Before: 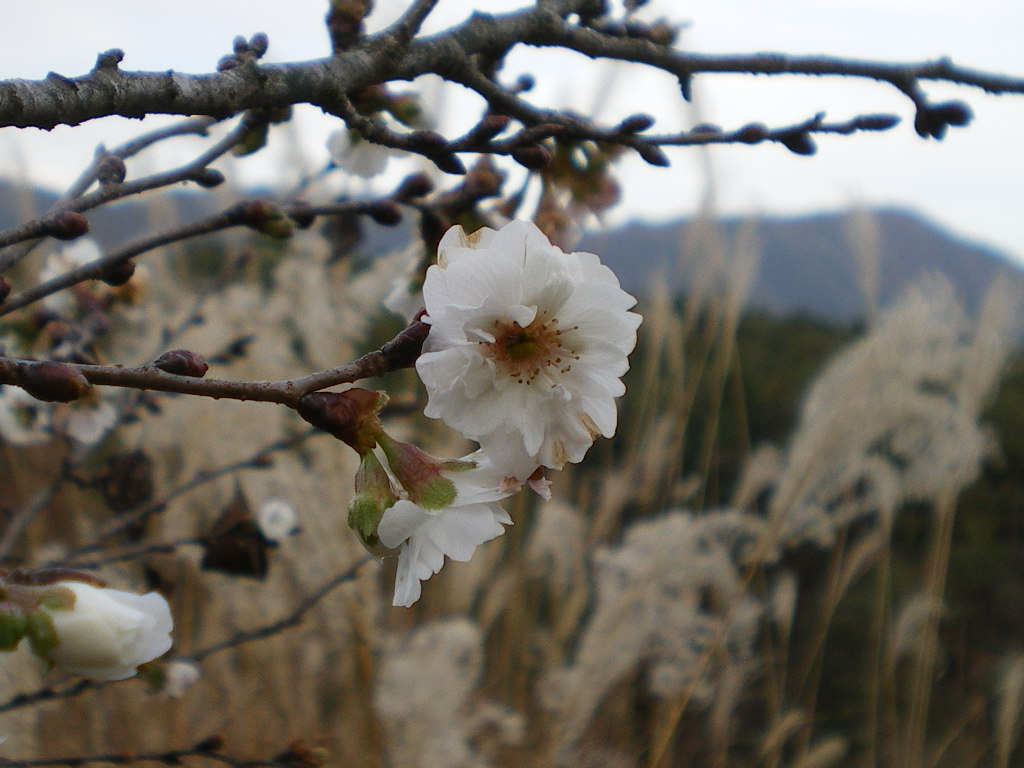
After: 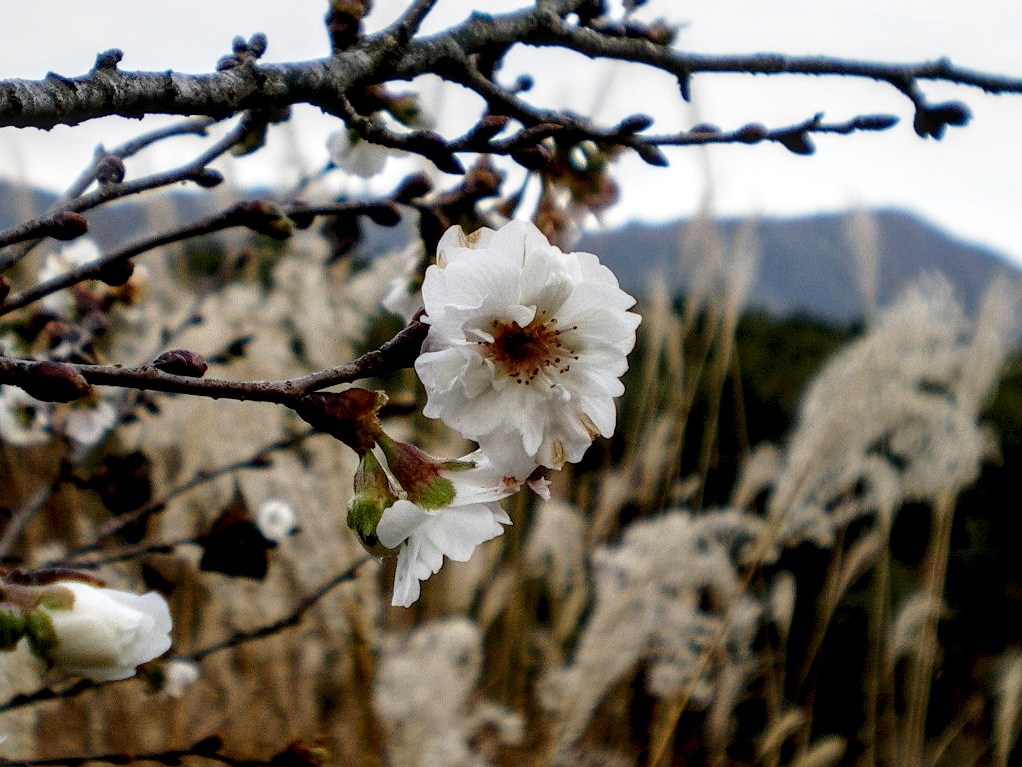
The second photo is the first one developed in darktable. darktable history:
local contrast: highlights 60%, shadows 60%, detail 160%
crop and rotate: left 0.126%
base curve: curves: ch0 [(0, 0) (0.012, 0.01) (0.073, 0.168) (0.31, 0.711) (0.645, 0.957) (1, 1)], preserve colors none
exposure: exposure -1 EV, compensate highlight preservation false
